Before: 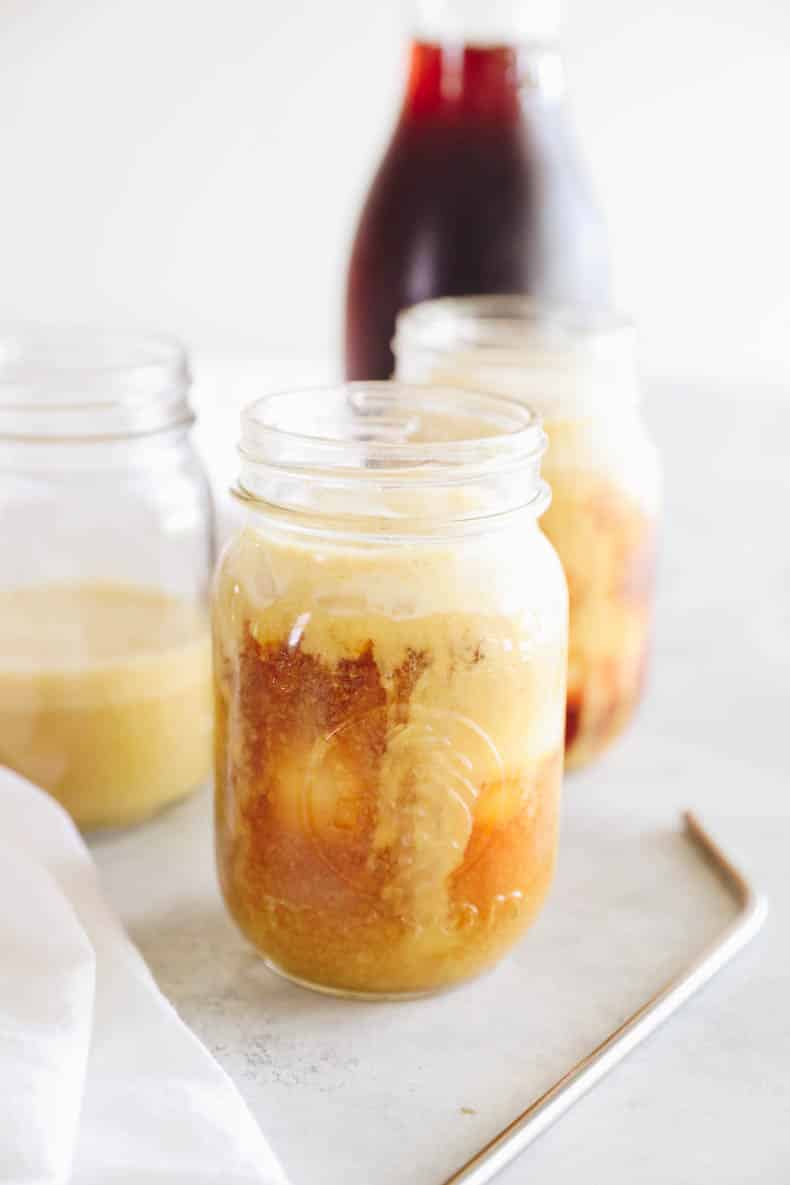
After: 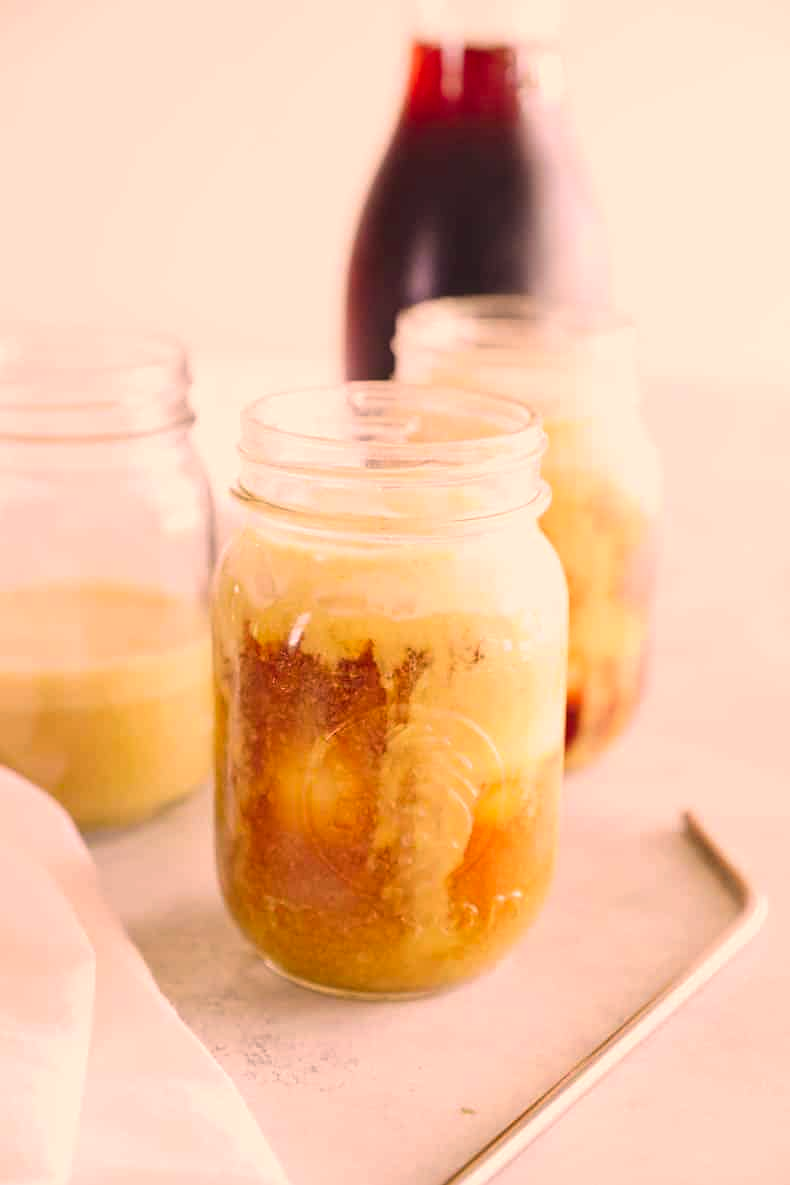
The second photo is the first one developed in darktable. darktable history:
color correction: highlights a* 20.7, highlights b* 19.66
tone equalizer: edges refinement/feathering 500, mask exposure compensation -1.57 EV, preserve details no
sharpen: amount 0.217
